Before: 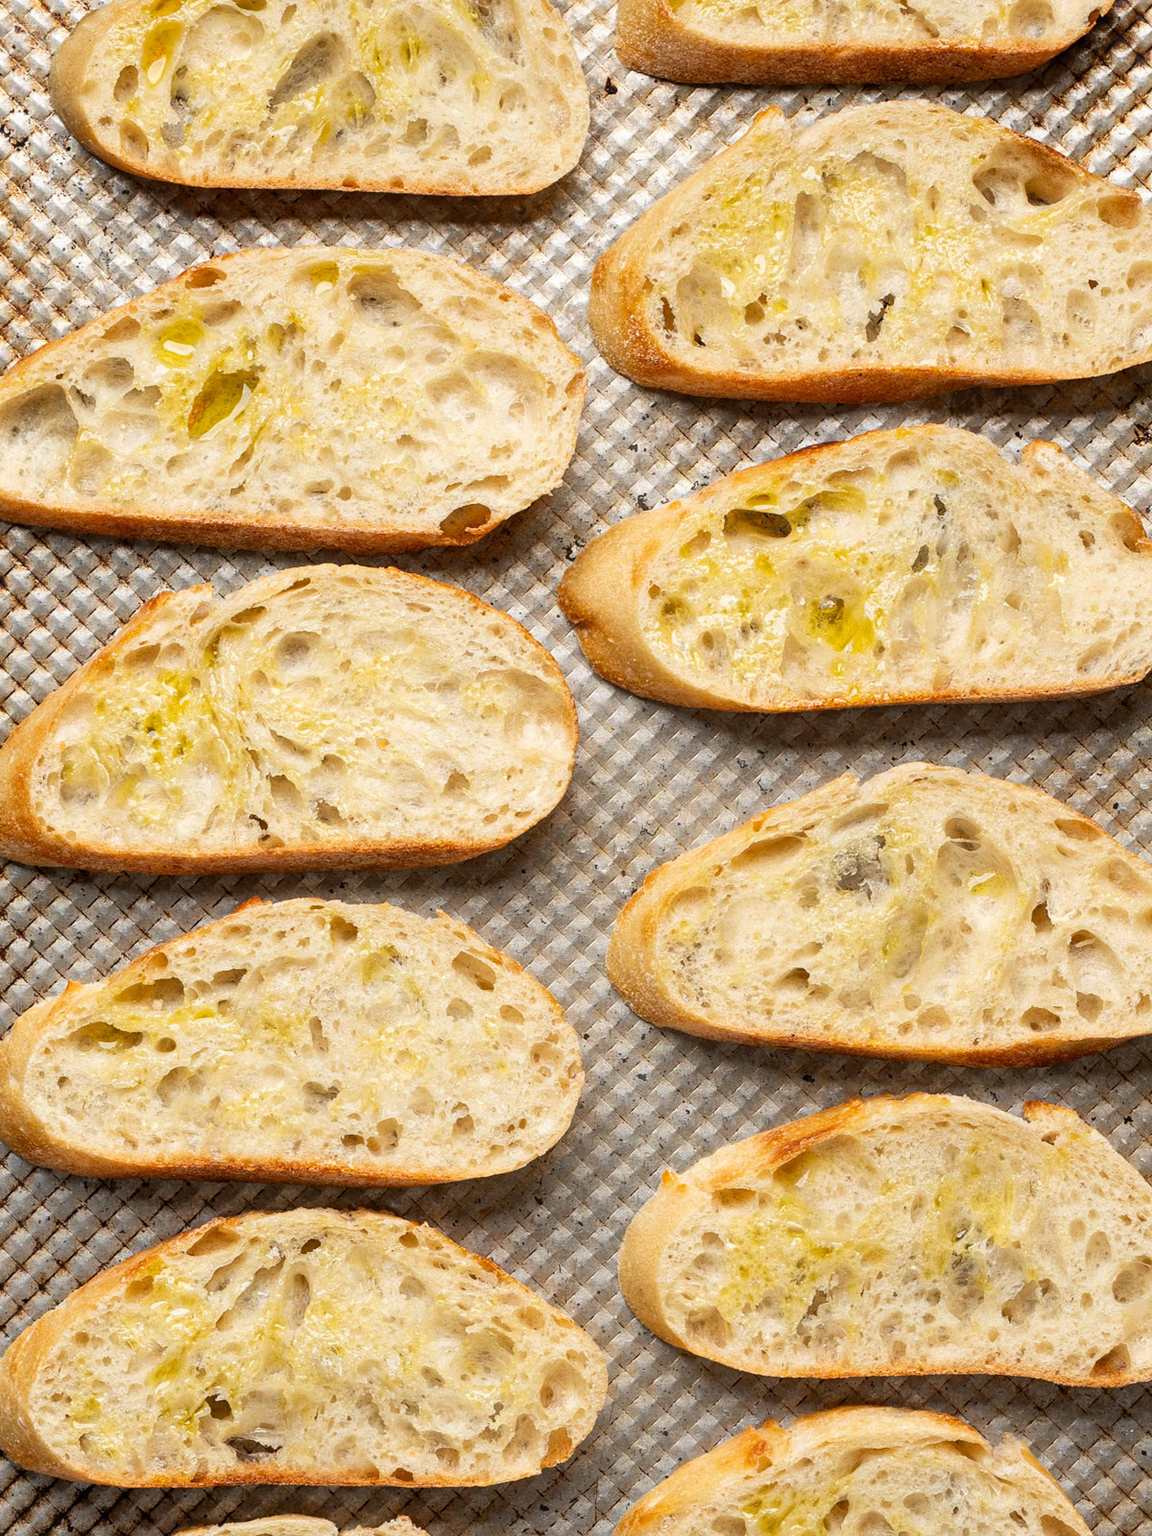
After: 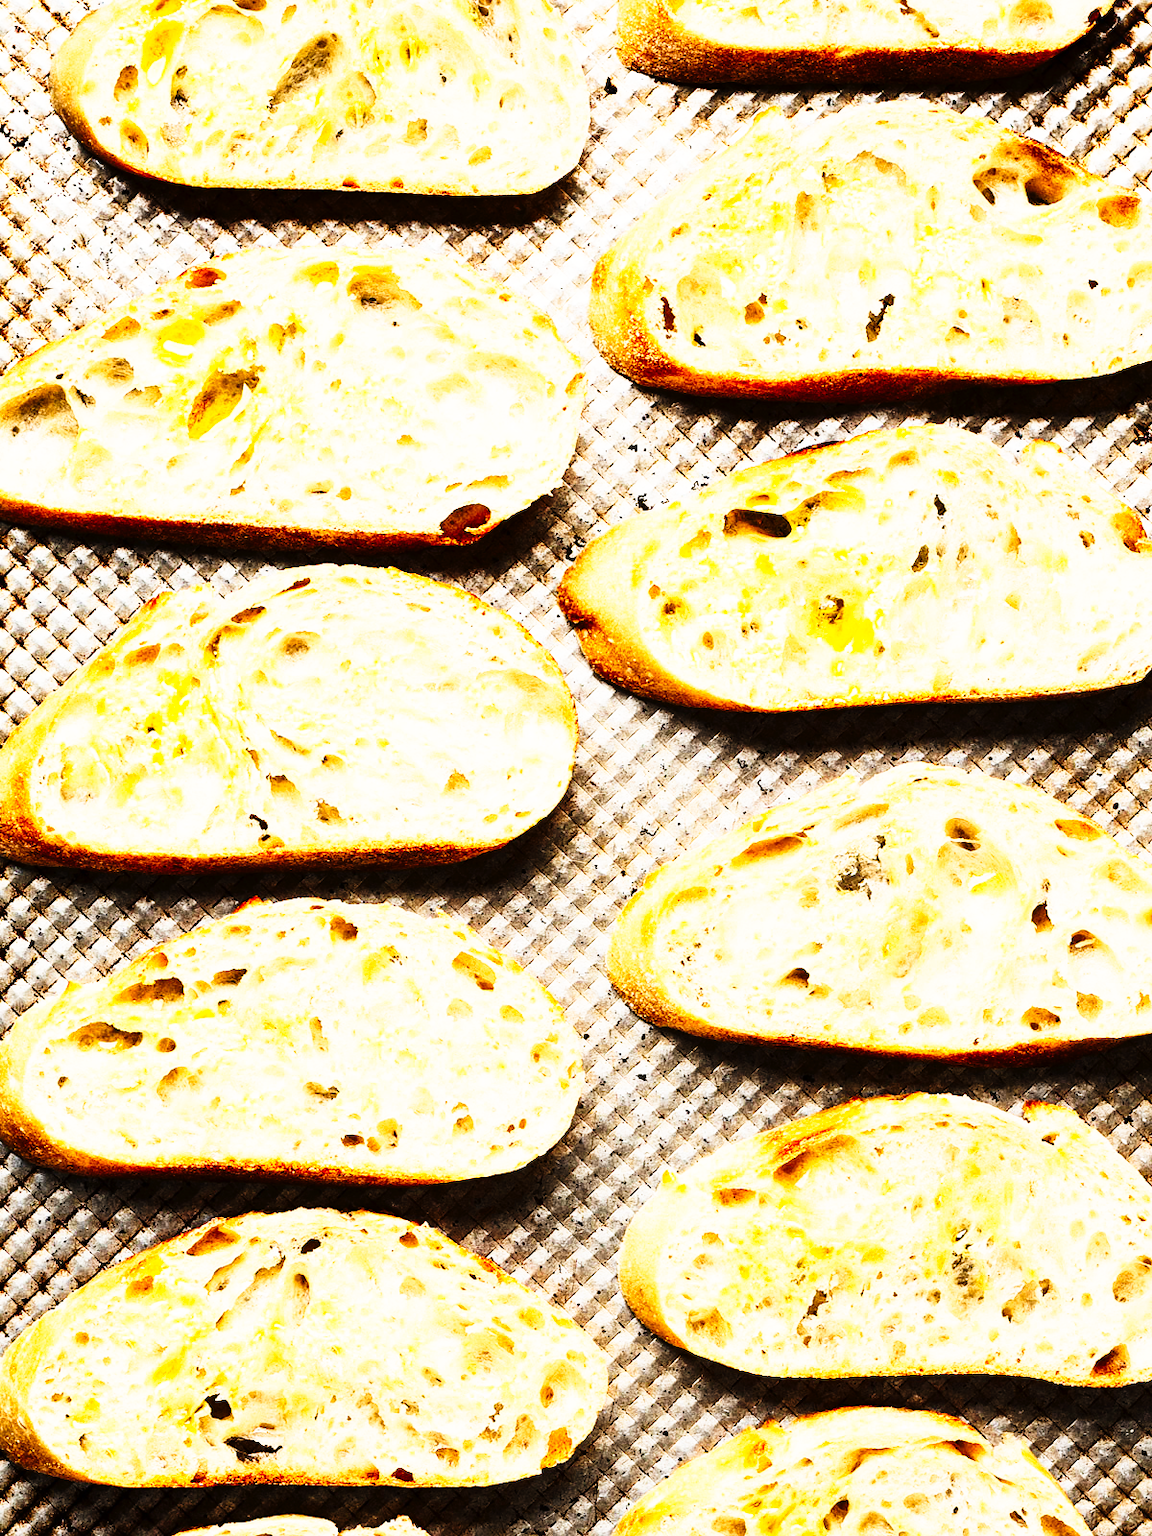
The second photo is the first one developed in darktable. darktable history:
contrast brightness saturation: contrast 0.28
tone curve: curves: ch0 [(0, 0) (0.003, 0.003) (0.011, 0.006) (0.025, 0.01) (0.044, 0.016) (0.069, 0.02) (0.1, 0.025) (0.136, 0.034) (0.177, 0.051) (0.224, 0.08) (0.277, 0.131) (0.335, 0.209) (0.399, 0.328) (0.468, 0.47) (0.543, 0.629) (0.623, 0.788) (0.709, 0.903) (0.801, 0.965) (0.898, 0.989) (1, 1)], preserve colors none
